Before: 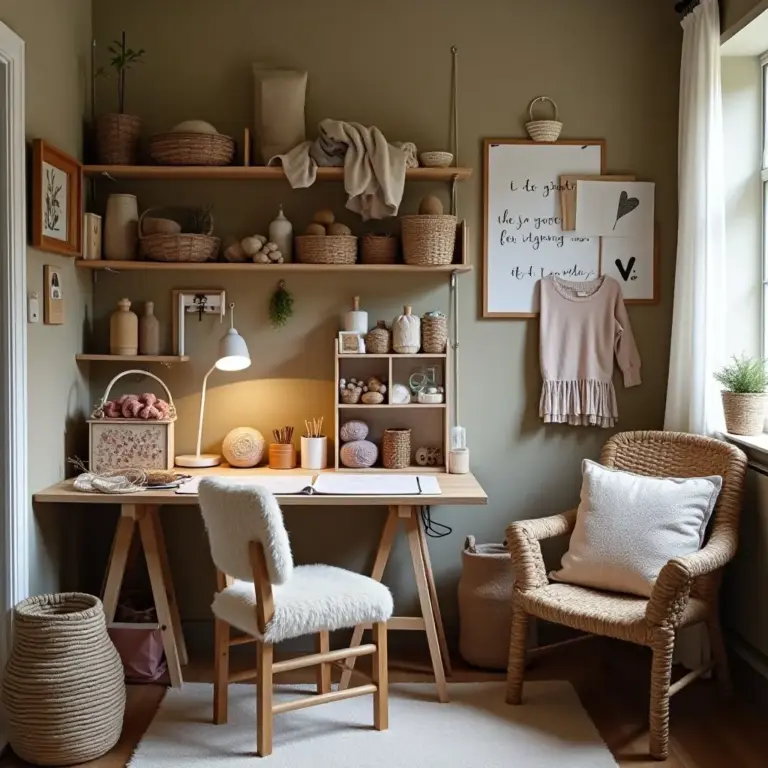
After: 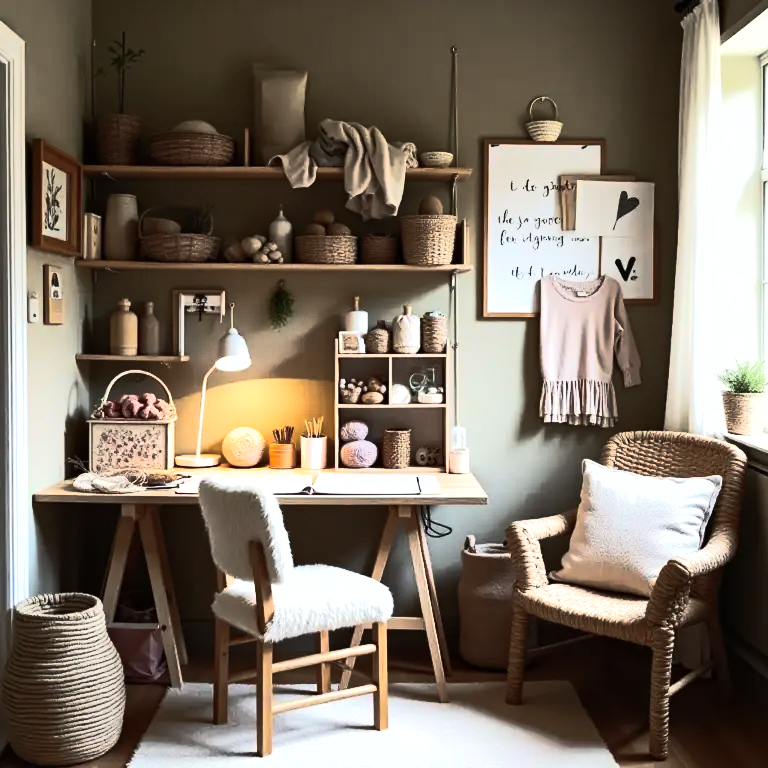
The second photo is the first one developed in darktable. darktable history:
tone curve: curves: ch0 [(0, 0) (0.427, 0.375) (0.616, 0.801) (1, 1)], color space Lab, linked channels, preserve colors none
contrast brightness saturation: contrast 0.11, saturation -0.17
tone equalizer: -8 EV -0.75 EV, -7 EV -0.7 EV, -6 EV -0.6 EV, -5 EV -0.4 EV, -3 EV 0.4 EV, -2 EV 0.6 EV, -1 EV 0.7 EV, +0 EV 0.75 EV, edges refinement/feathering 500, mask exposure compensation -1.57 EV, preserve details no
shadows and highlights: on, module defaults
